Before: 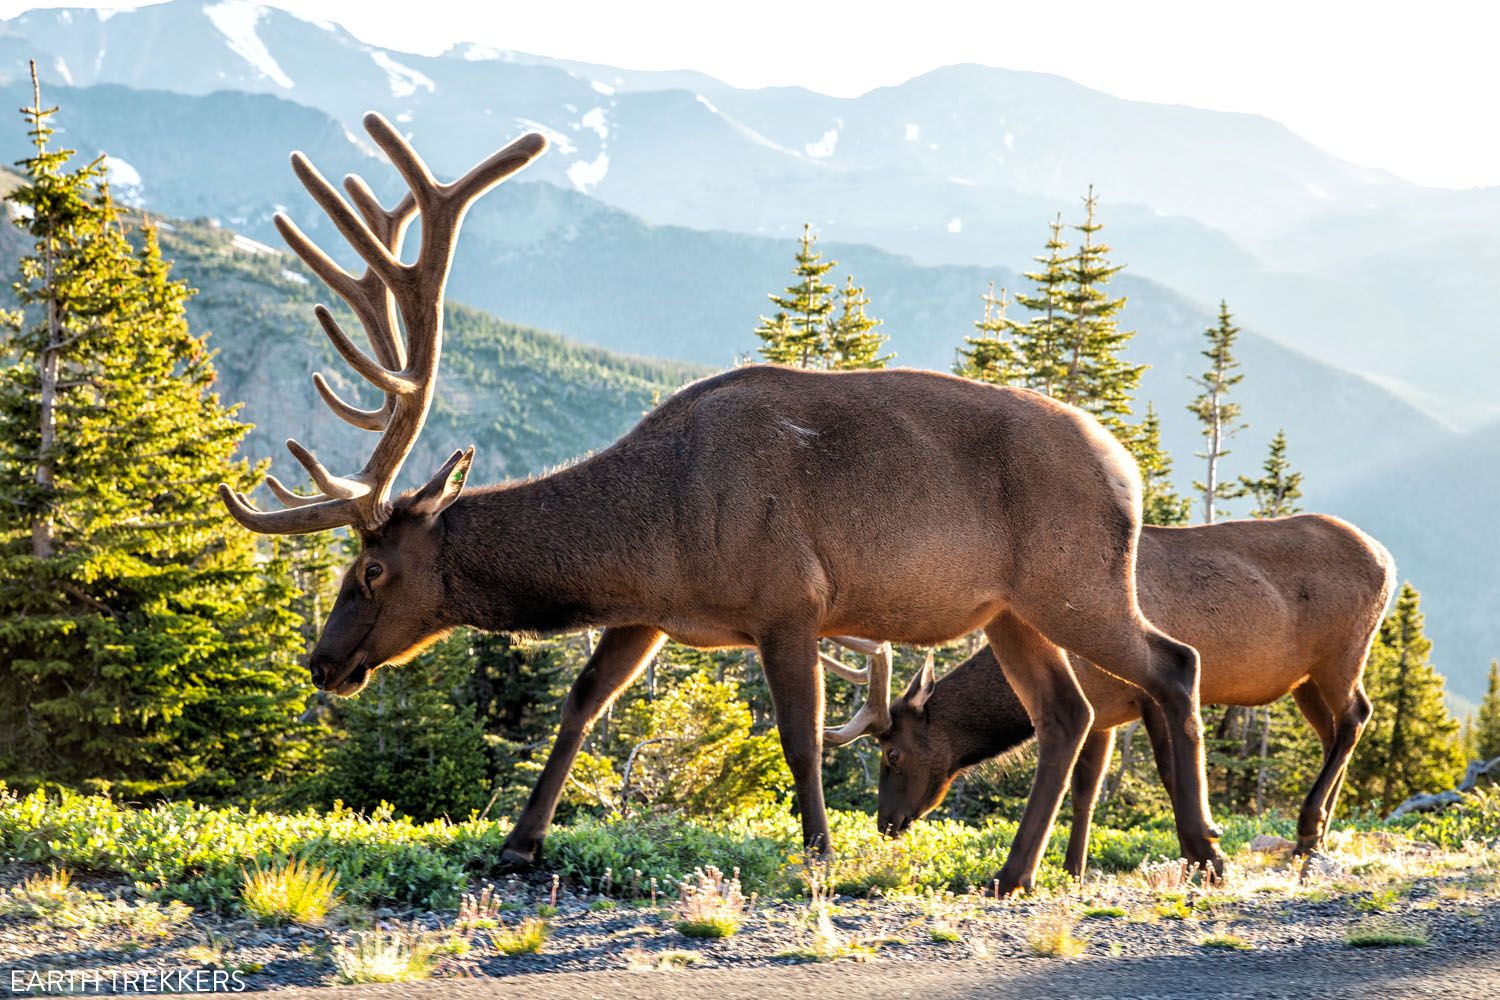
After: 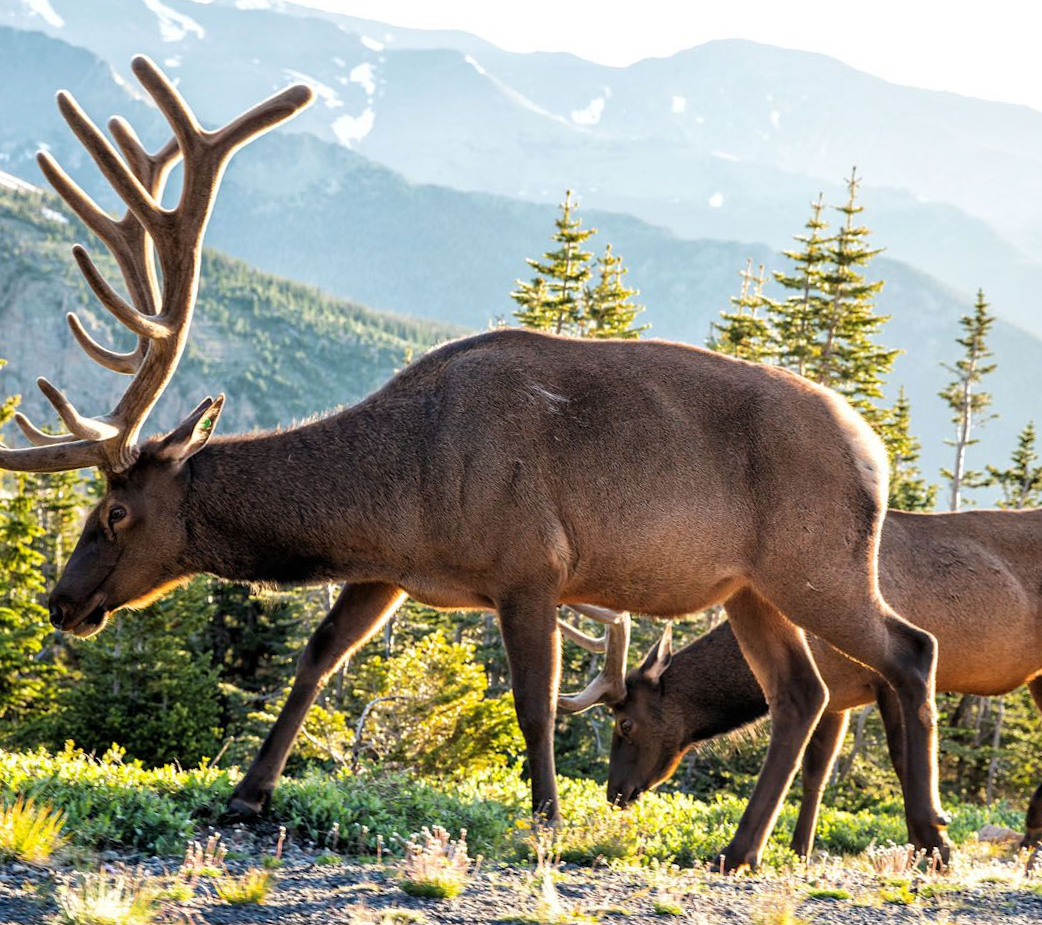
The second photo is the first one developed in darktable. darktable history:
crop and rotate: angle -3.09°, left 14.24%, top 0.028%, right 10.725%, bottom 0.022%
